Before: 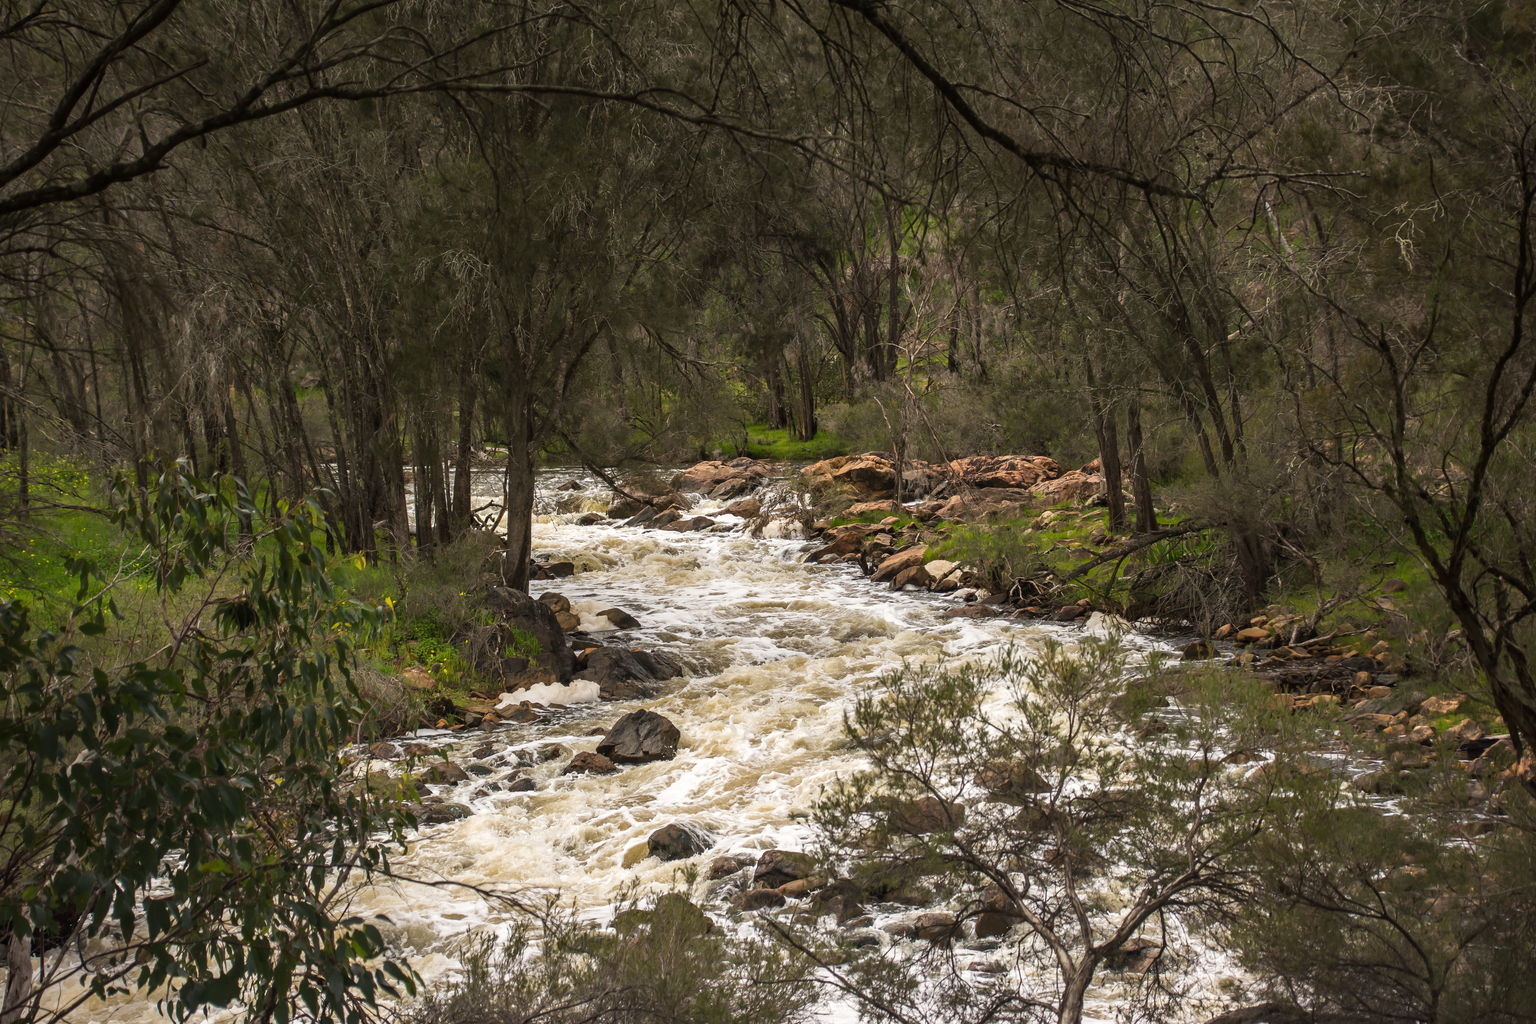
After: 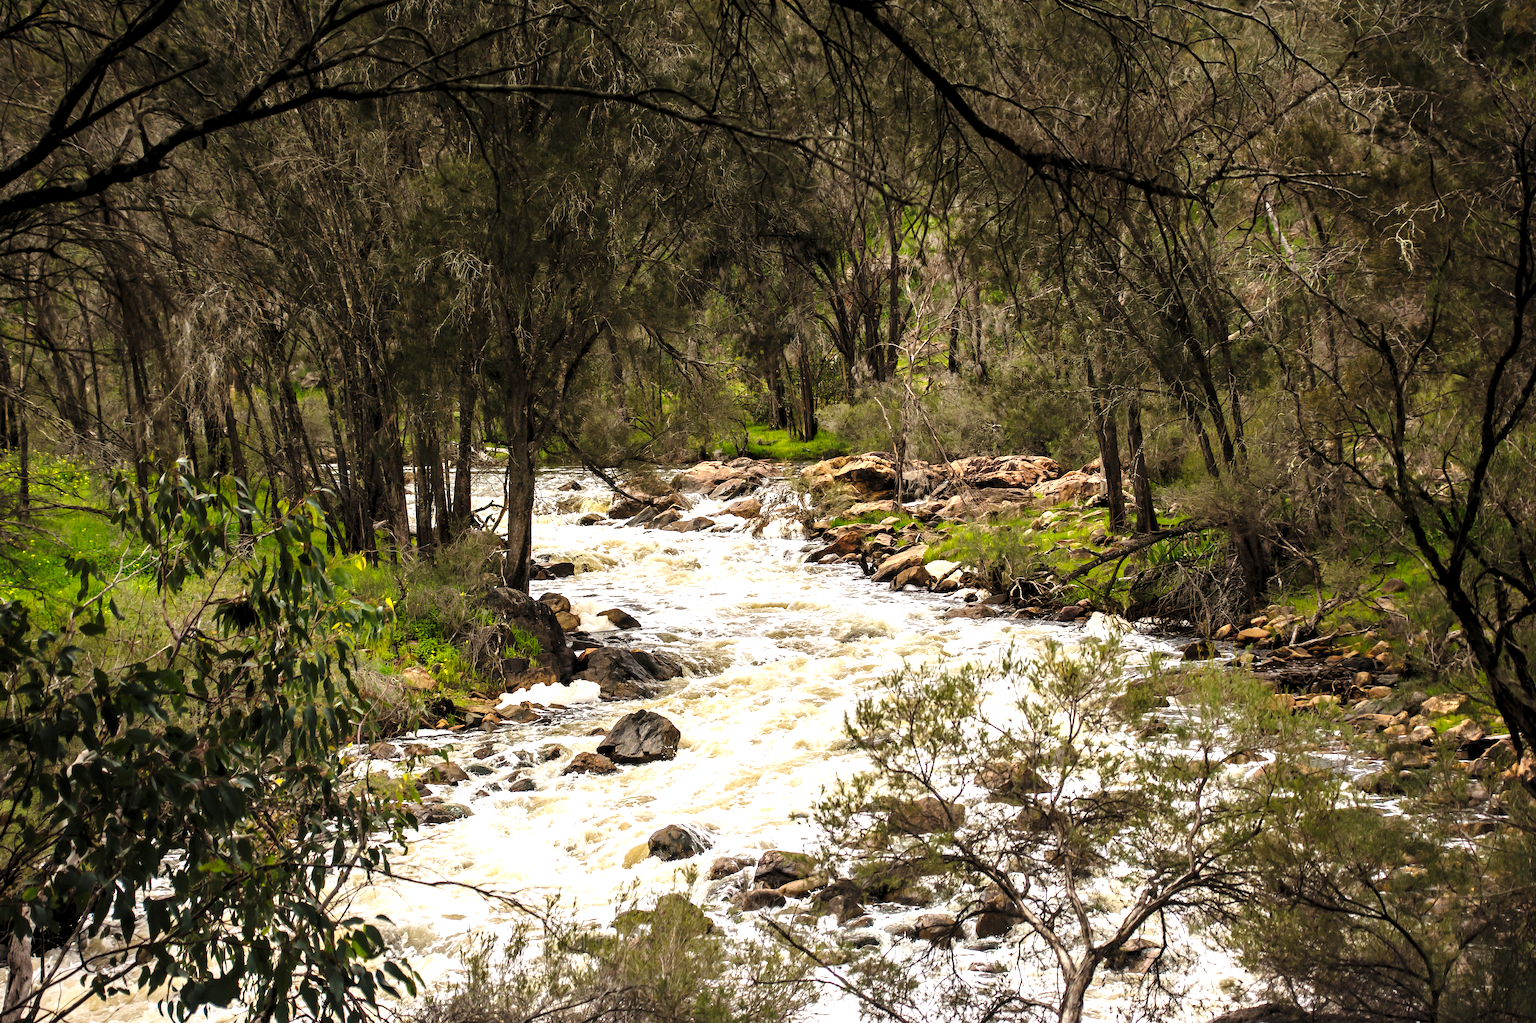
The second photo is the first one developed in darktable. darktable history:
levels: levels [0.055, 0.477, 0.9]
base curve: curves: ch0 [(0, 0) (0.028, 0.03) (0.121, 0.232) (0.46, 0.748) (0.859, 0.968) (1, 1)], preserve colors none
